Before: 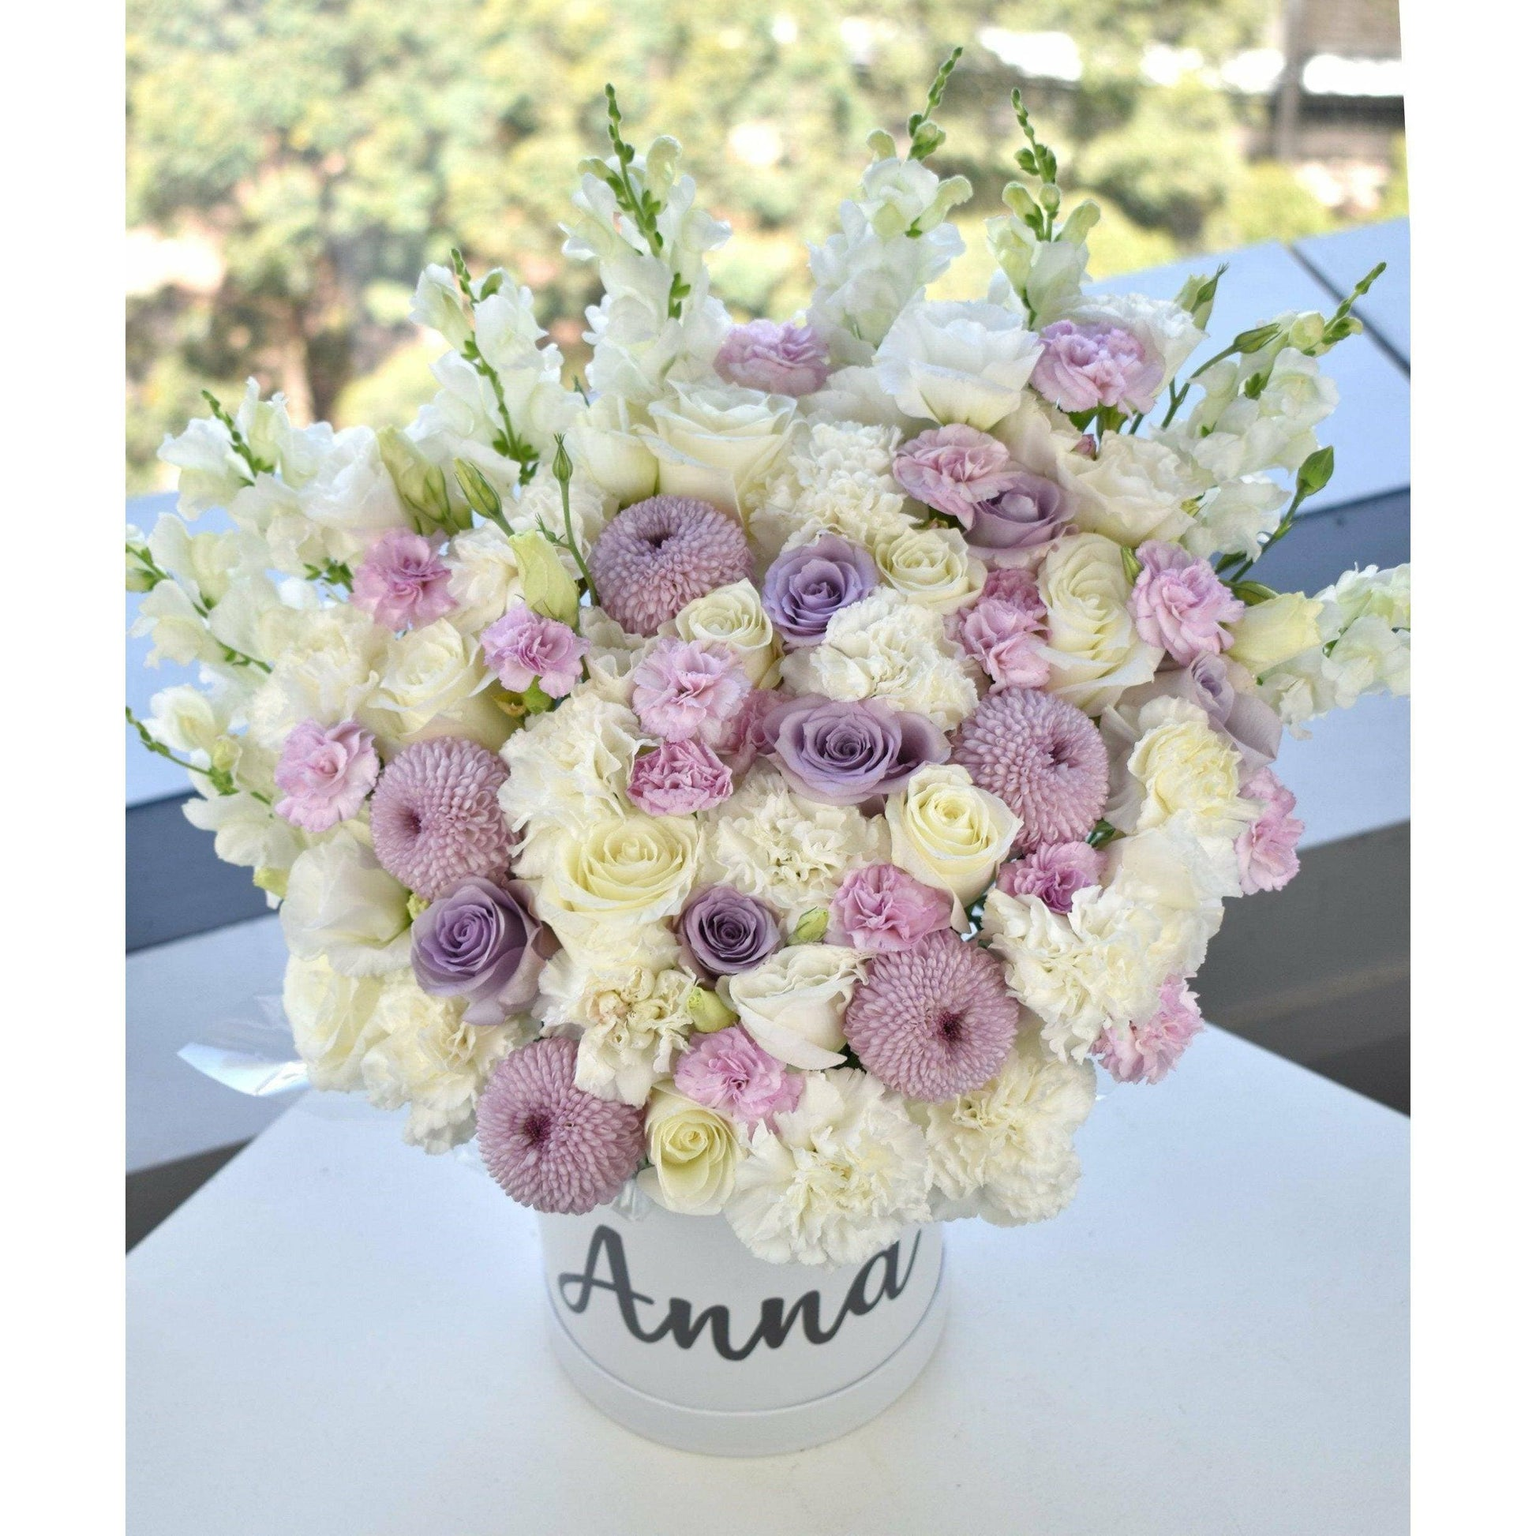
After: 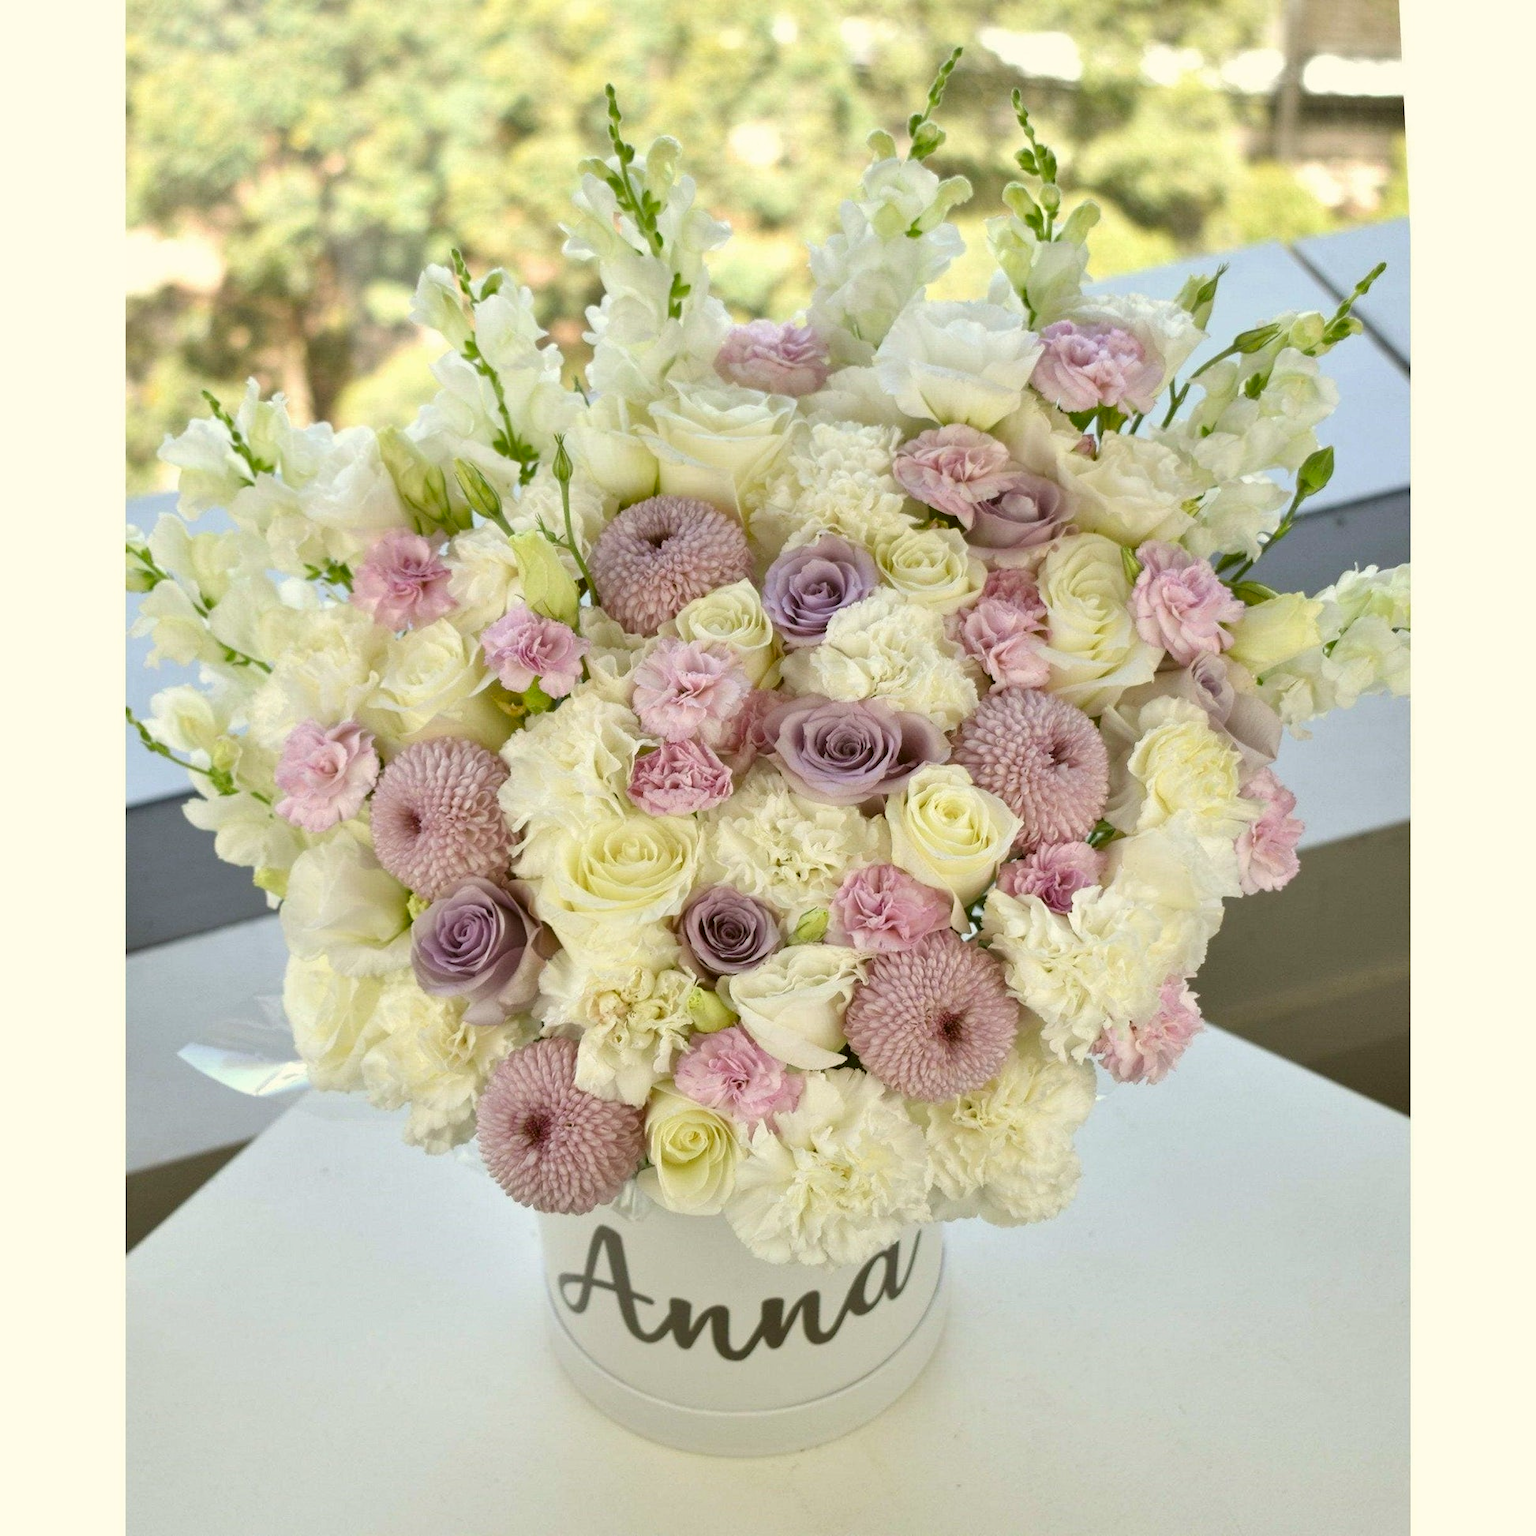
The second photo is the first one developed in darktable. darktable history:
exposure: exposure -0.041 EV, compensate highlight preservation false
color correction: highlights a* -1.43, highlights b* 10.12, shadows a* 0.395, shadows b* 19.35
